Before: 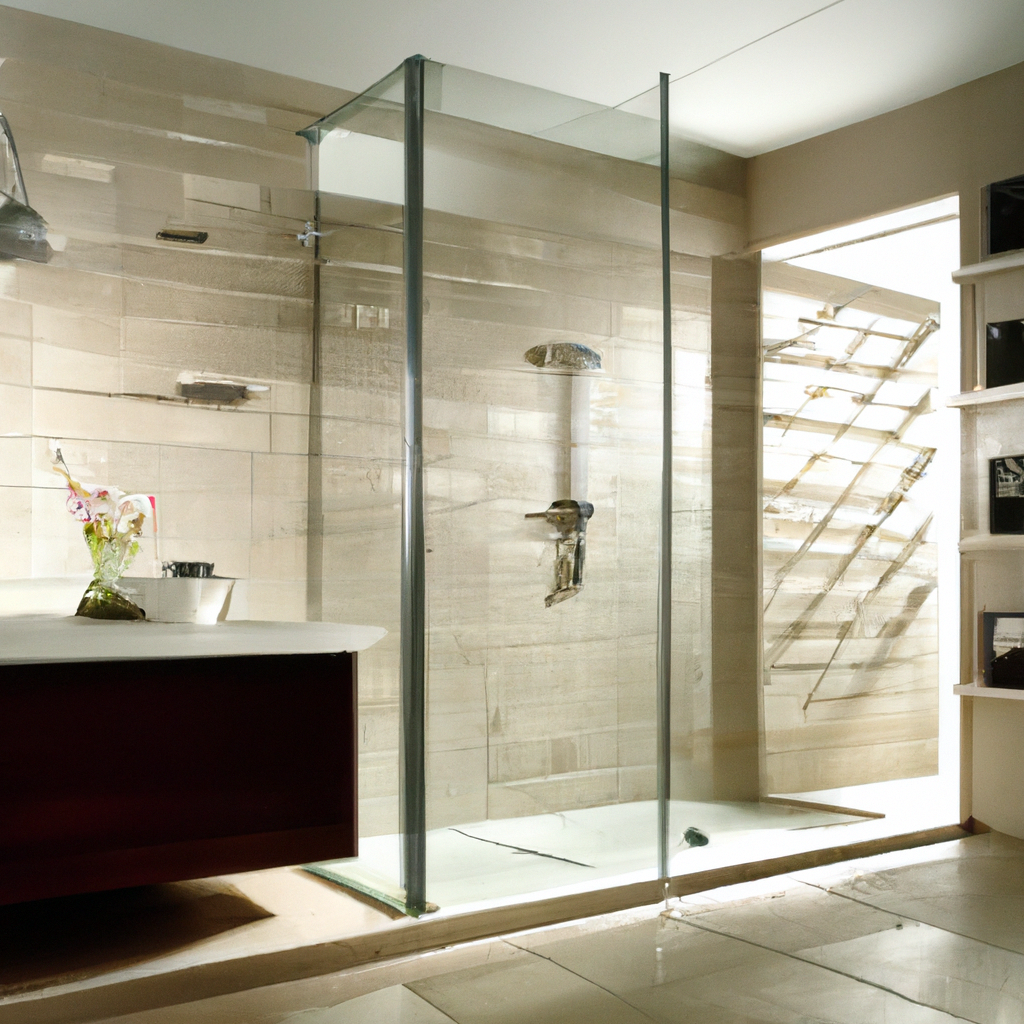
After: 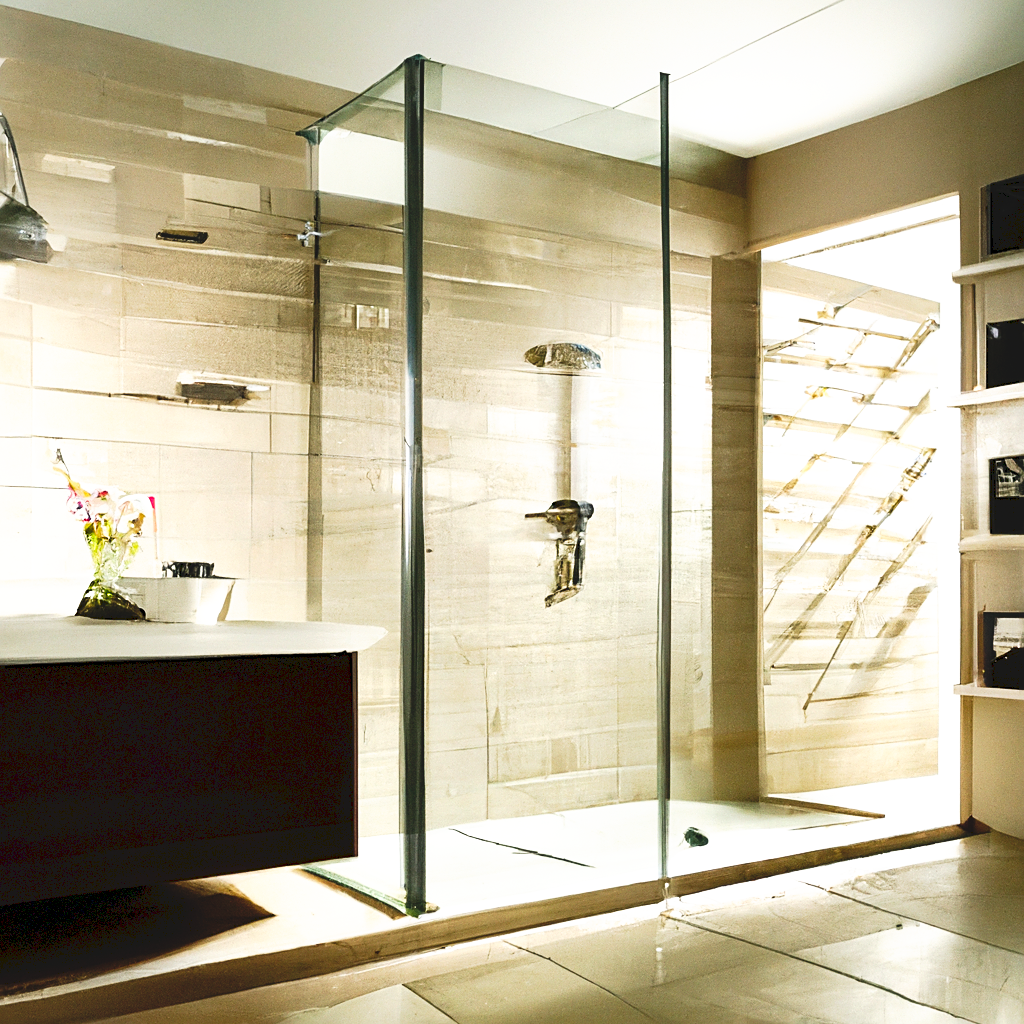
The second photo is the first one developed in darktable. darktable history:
exposure: black level correction 0.001, exposure 0.14 EV, compensate highlight preservation false
white balance: red 1.009, blue 0.985
sharpen: on, module defaults
tone curve: curves: ch0 [(0, 0) (0.003, 0.082) (0.011, 0.082) (0.025, 0.088) (0.044, 0.088) (0.069, 0.093) (0.1, 0.101) (0.136, 0.109) (0.177, 0.129) (0.224, 0.155) (0.277, 0.214) (0.335, 0.289) (0.399, 0.378) (0.468, 0.476) (0.543, 0.589) (0.623, 0.713) (0.709, 0.826) (0.801, 0.908) (0.898, 0.98) (1, 1)], preserve colors none
